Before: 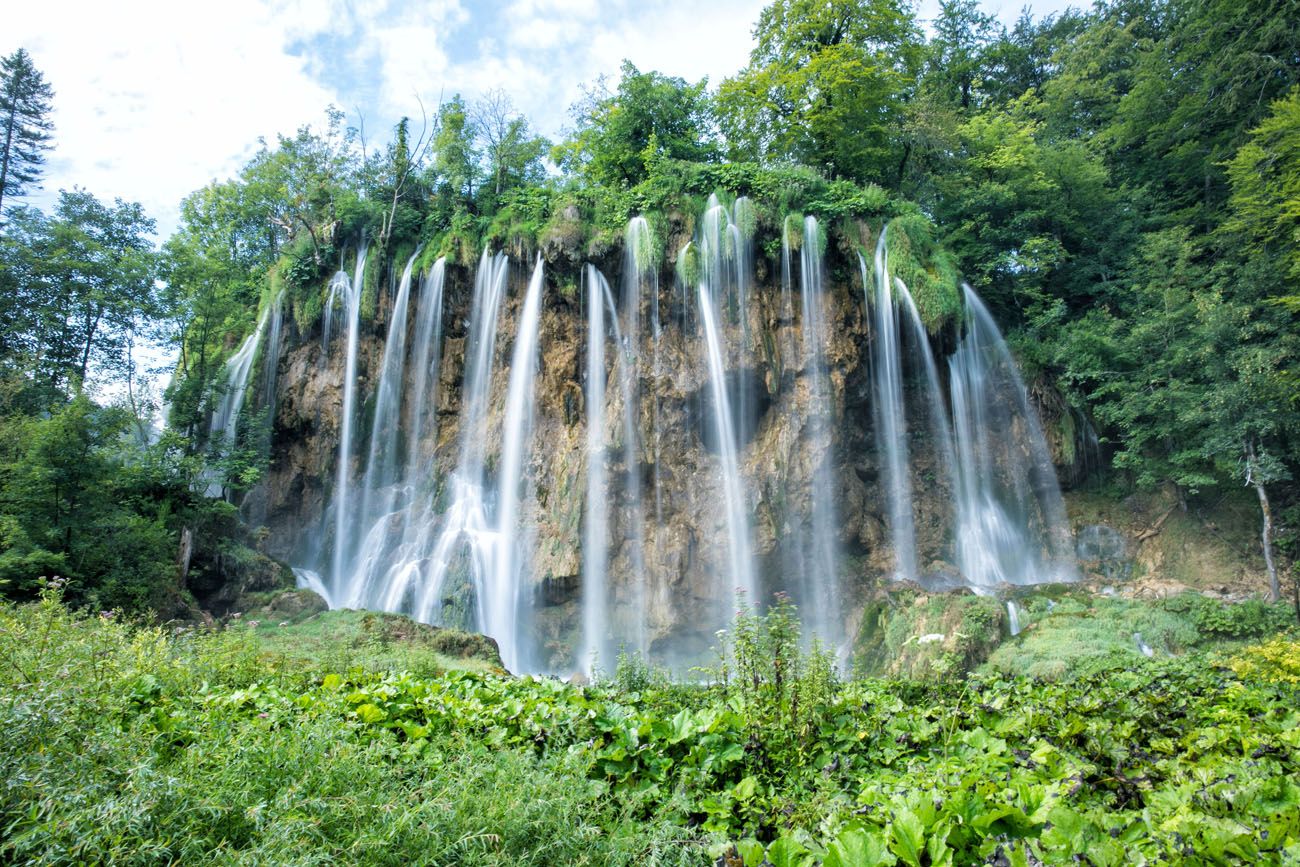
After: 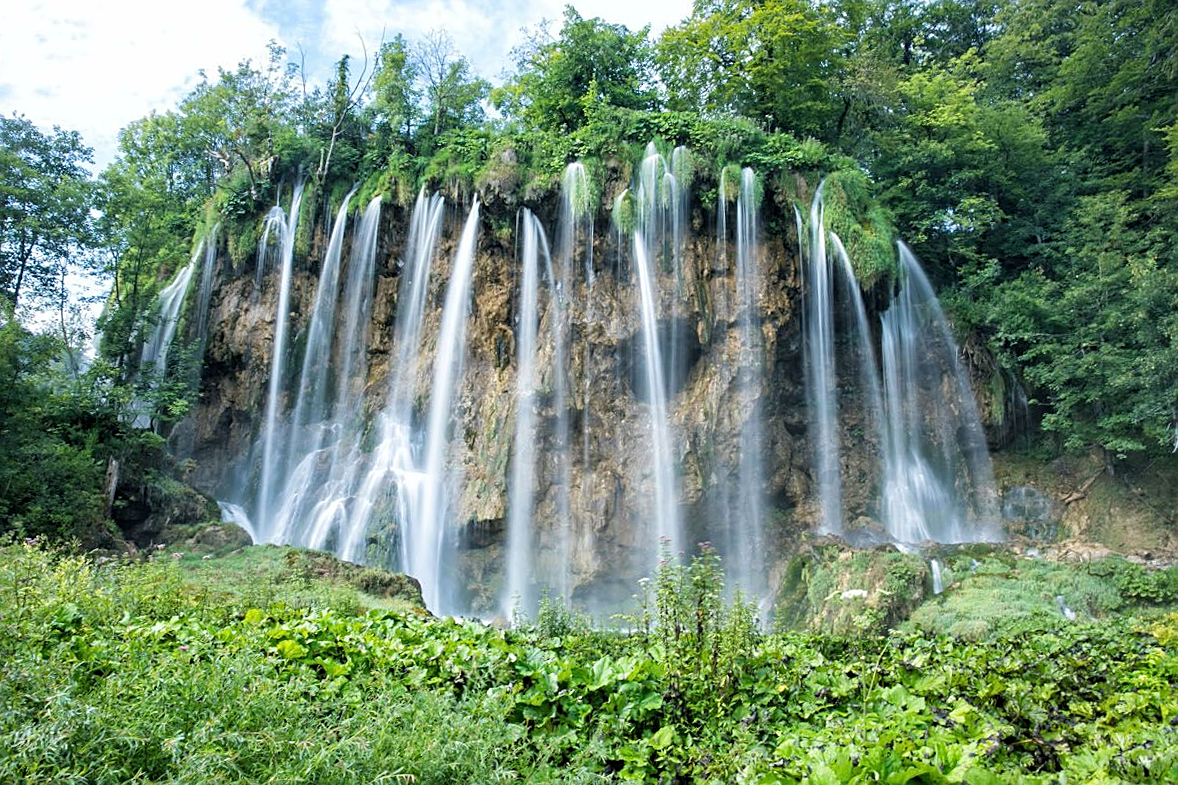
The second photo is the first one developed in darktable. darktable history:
crop and rotate: angle -1.99°, left 3.142%, top 4.032%, right 1.528%, bottom 0.715%
sharpen: on, module defaults
